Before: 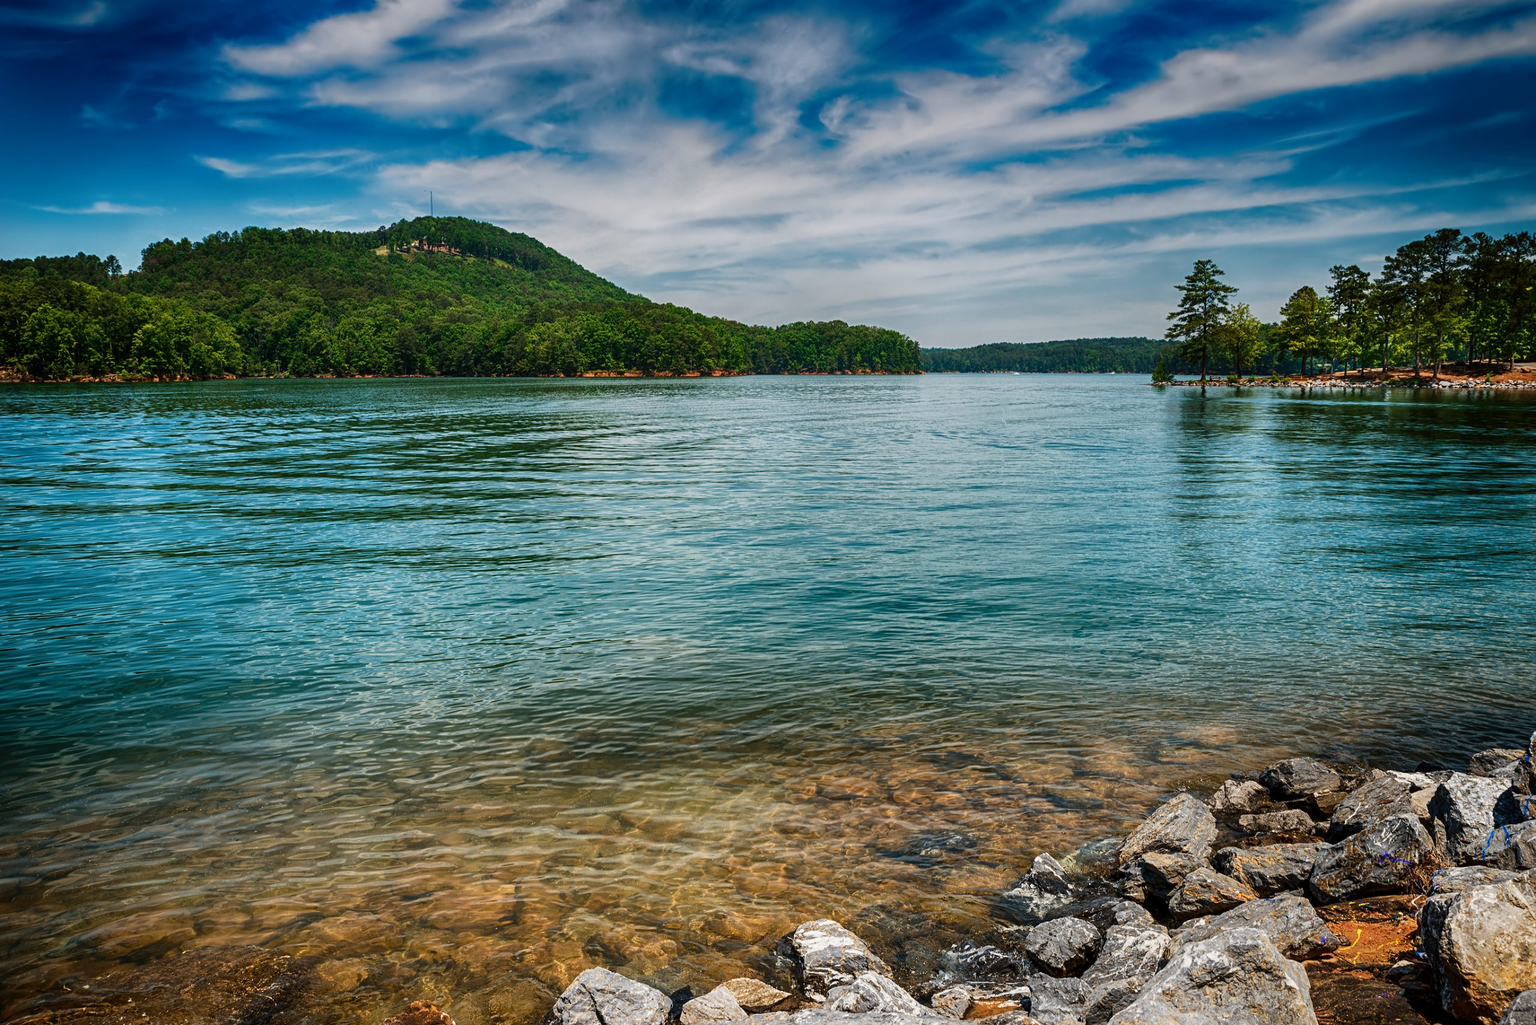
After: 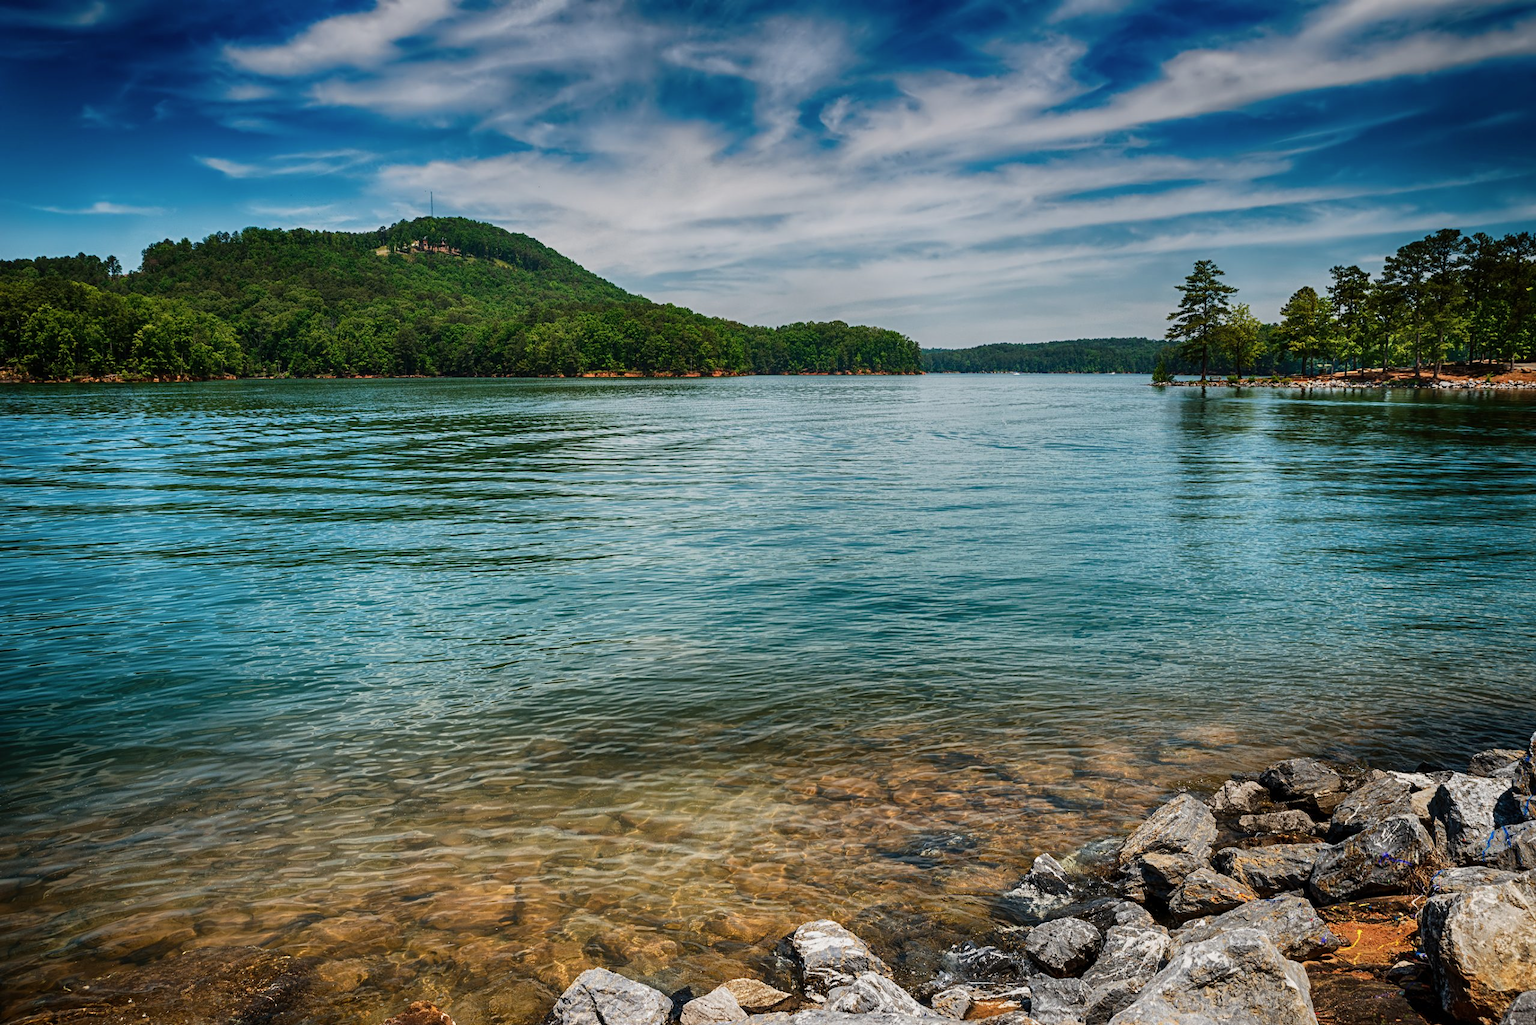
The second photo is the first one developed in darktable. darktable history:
contrast brightness saturation: saturation -0.05
tone equalizer: -8 EV -0.002 EV, -7 EV 0.005 EV, -6 EV -0.009 EV, -5 EV 0.011 EV, -4 EV -0.012 EV, -3 EV 0.007 EV, -2 EV -0.062 EV, -1 EV -0.293 EV, +0 EV -0.582 EV, smoothing diameter 2%, edges refinement/feathering 20, mask exposure compensation -1.57 EV, filter diffusion 5
